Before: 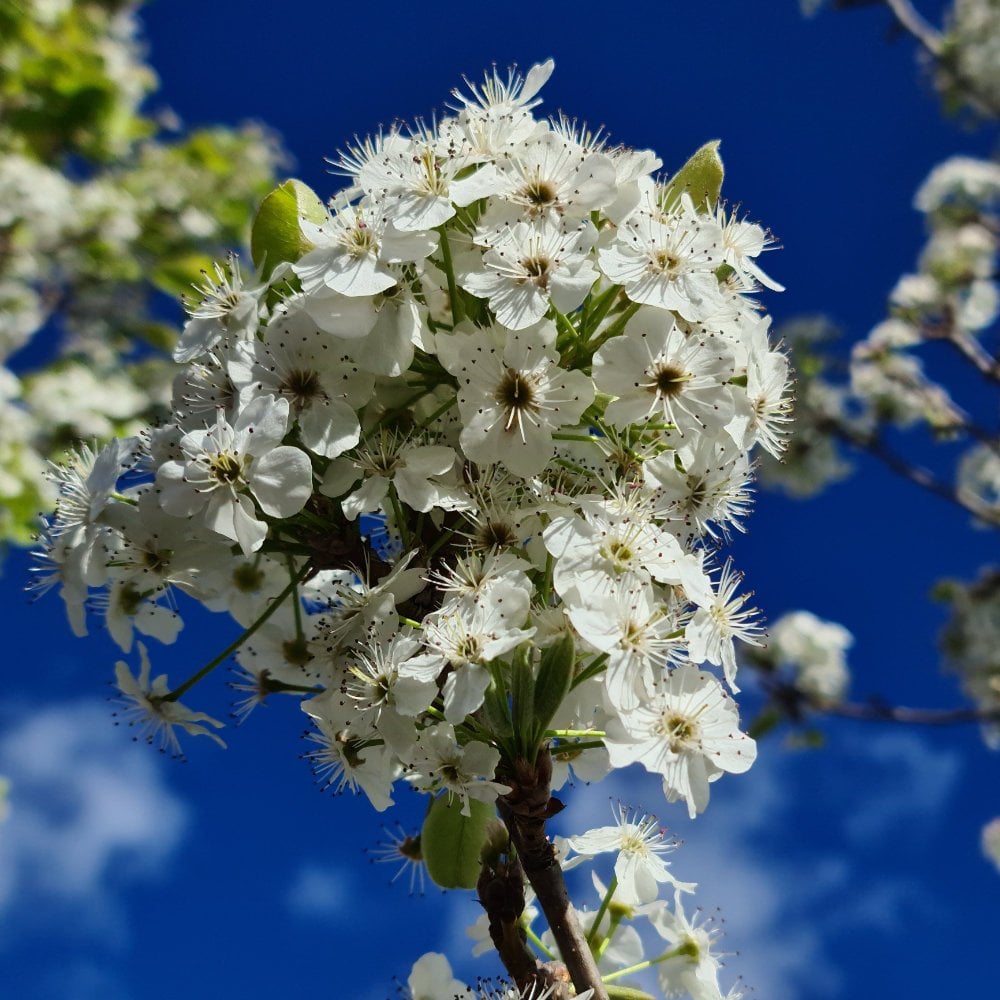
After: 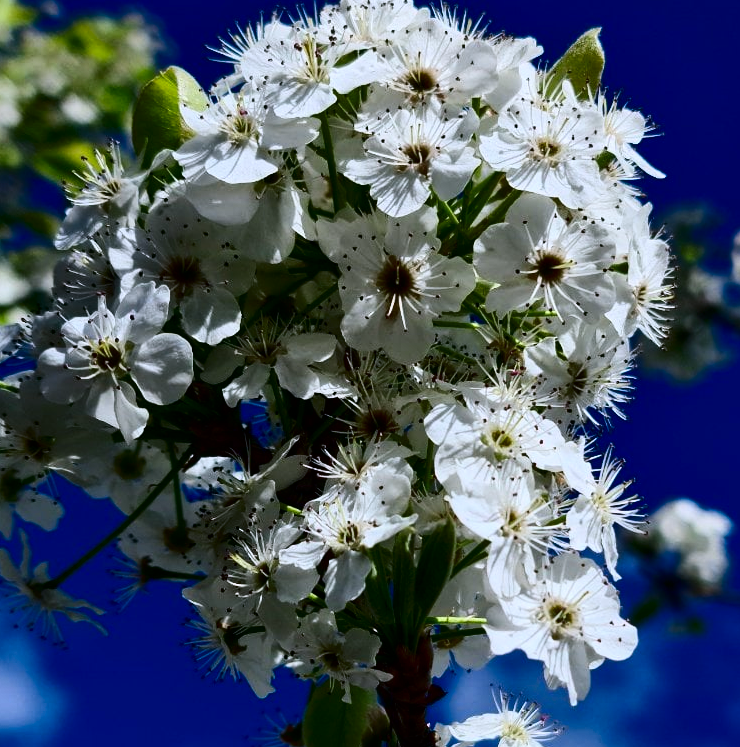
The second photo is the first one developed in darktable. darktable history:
color correction: highlights a* 6.85, highlights b* 4.09
crop and rotate: left 11.945%, top 11.335%, right 14.03%, bottom 13.887%
contrast brightness saturation: contrast 0.235, brightness -0.22, saturation 0.139
color calibration: illuminant as shot in camera, x 0.379, y 0.381, temperature 4098.7 K
